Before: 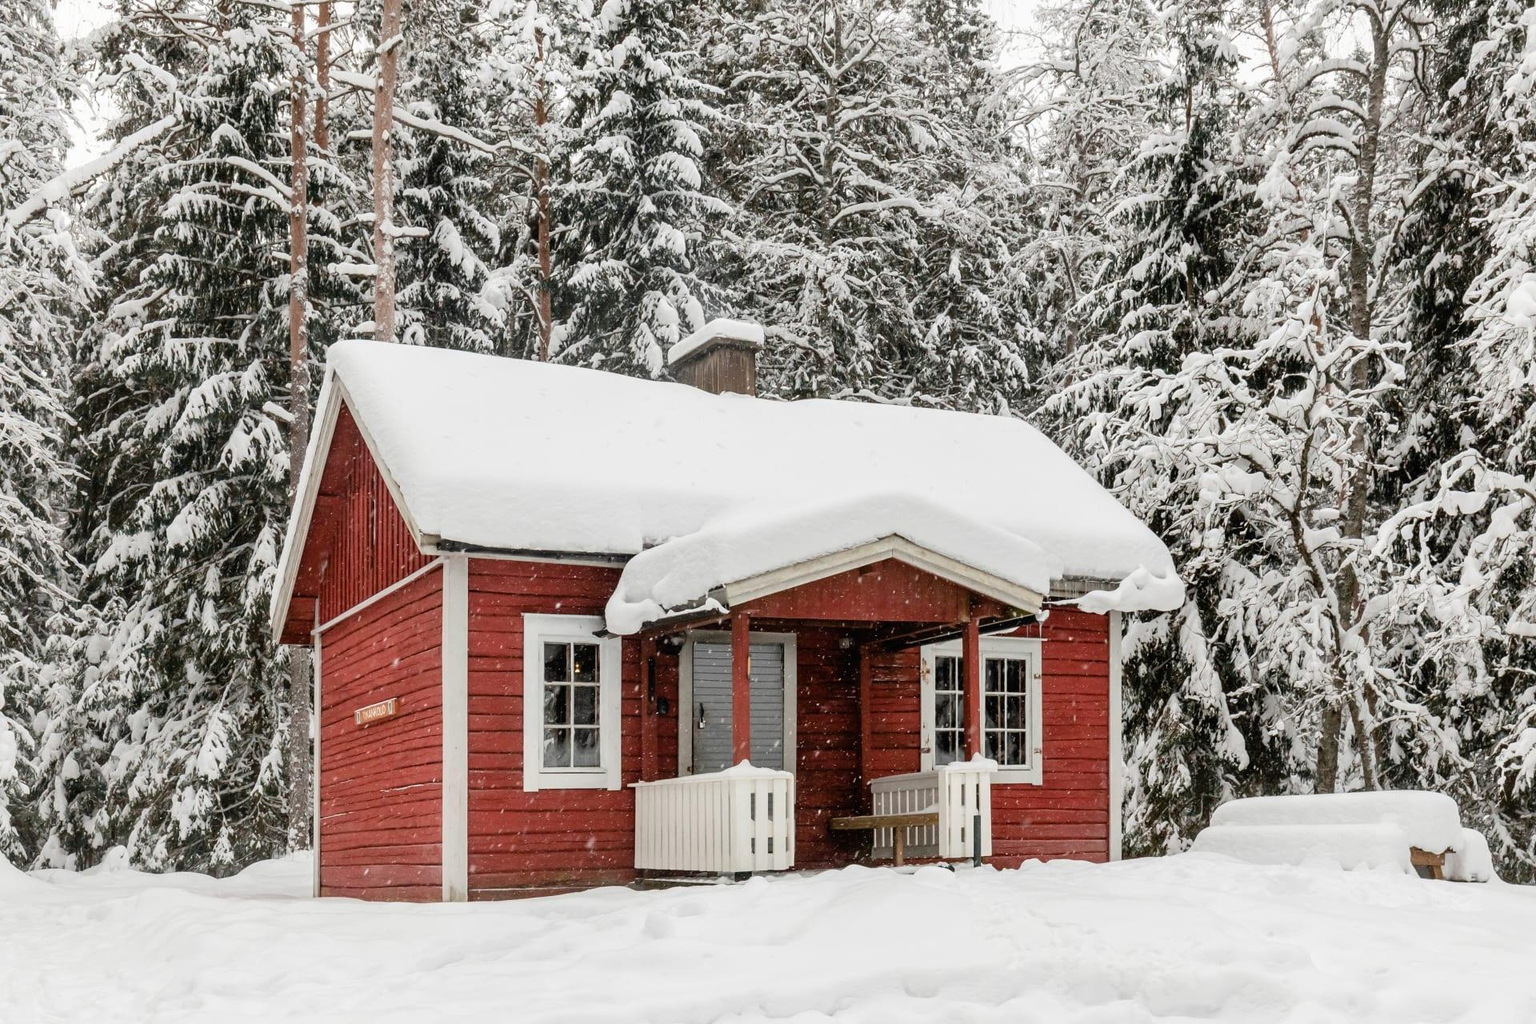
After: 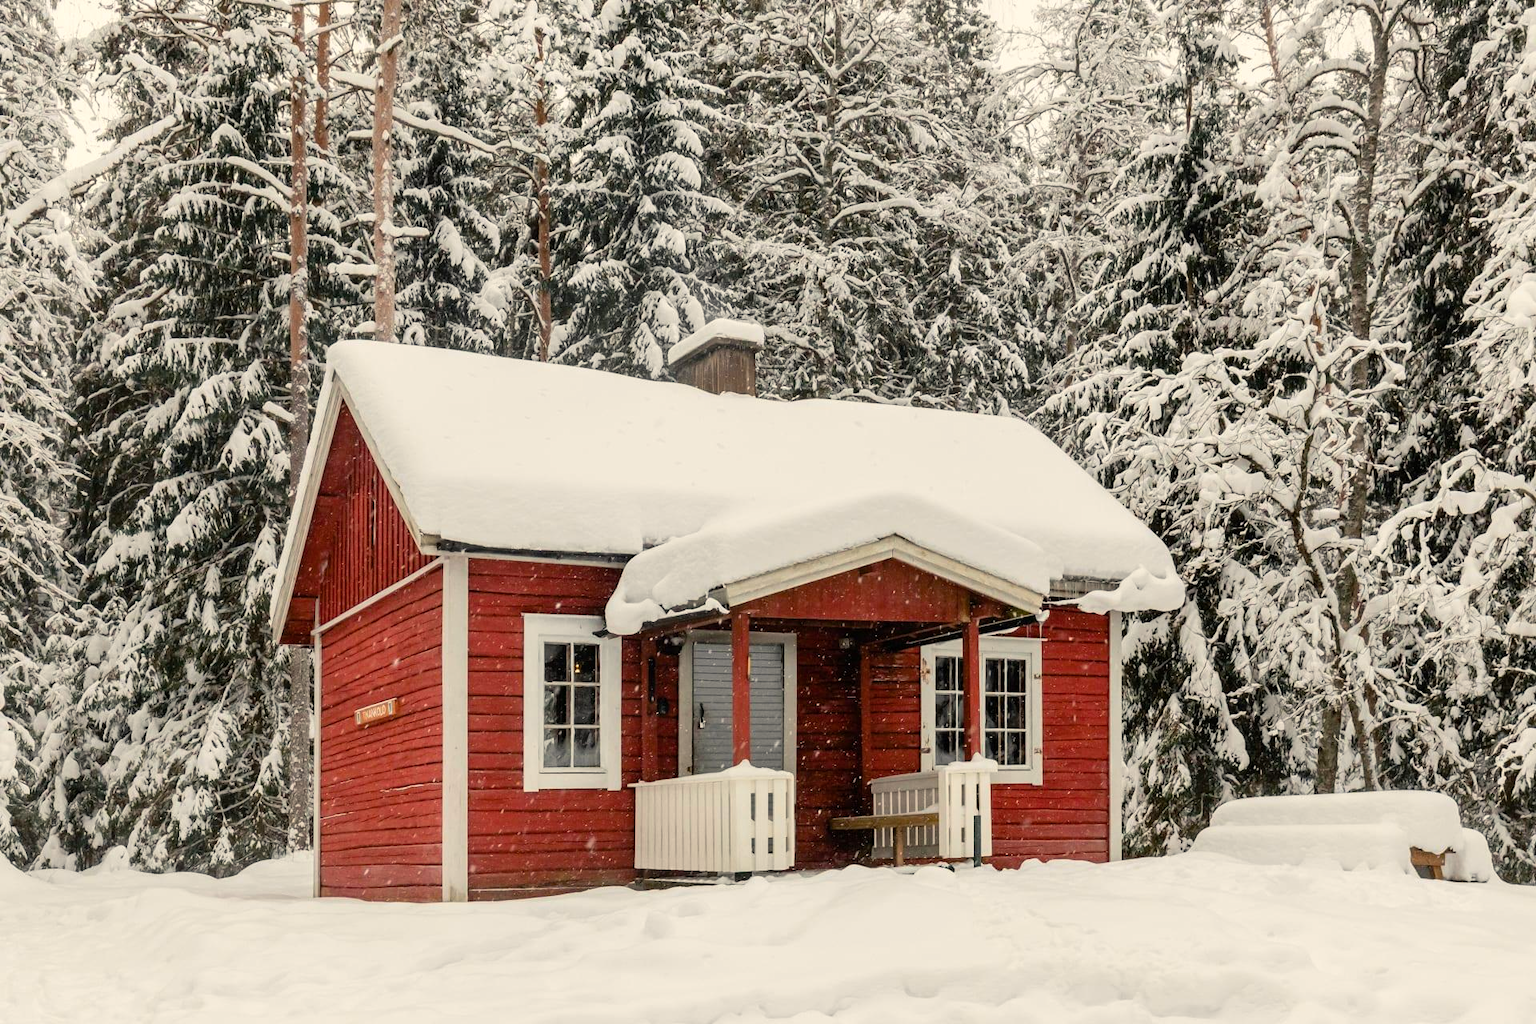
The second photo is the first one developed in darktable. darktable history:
color balance rgb: highlights gain › chroma 3.098%, highlights gain › hue 77.81°, perceptual saturation grading › global saturation 19.652%
